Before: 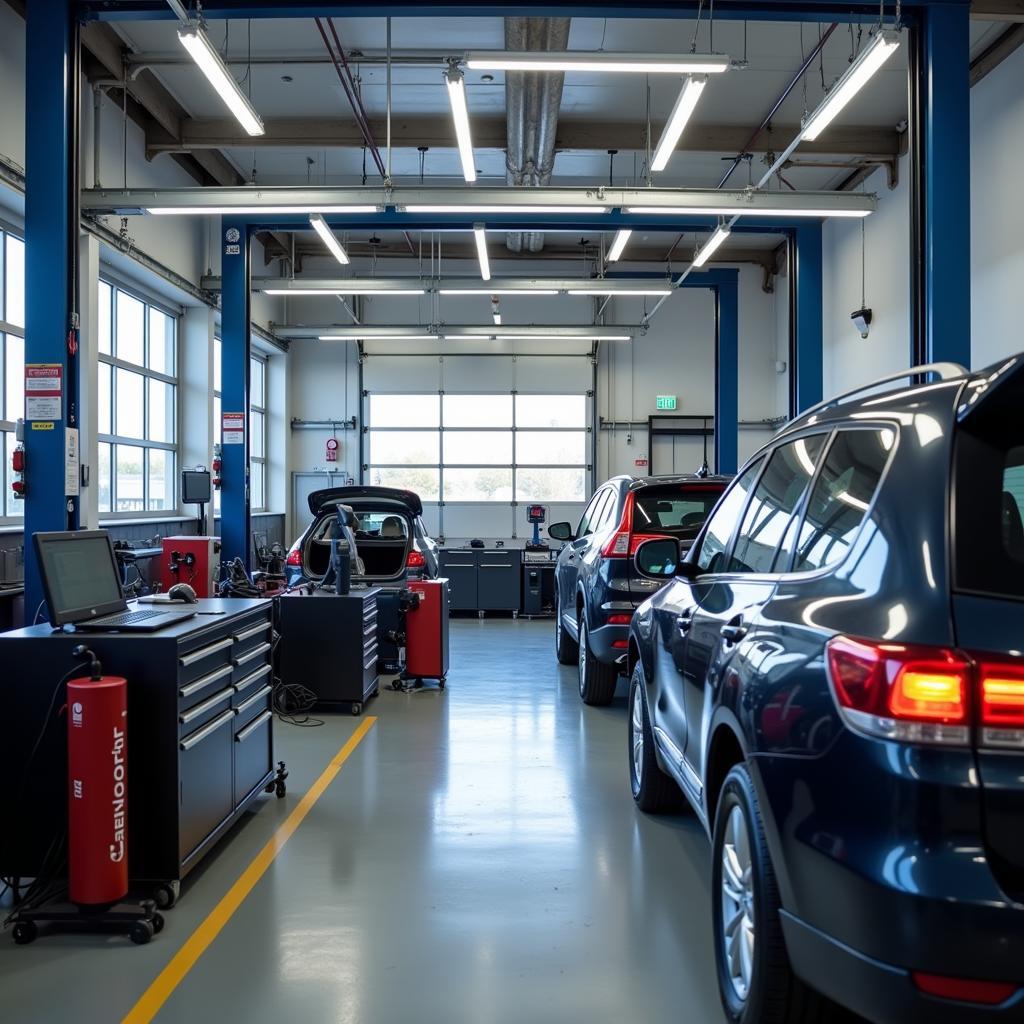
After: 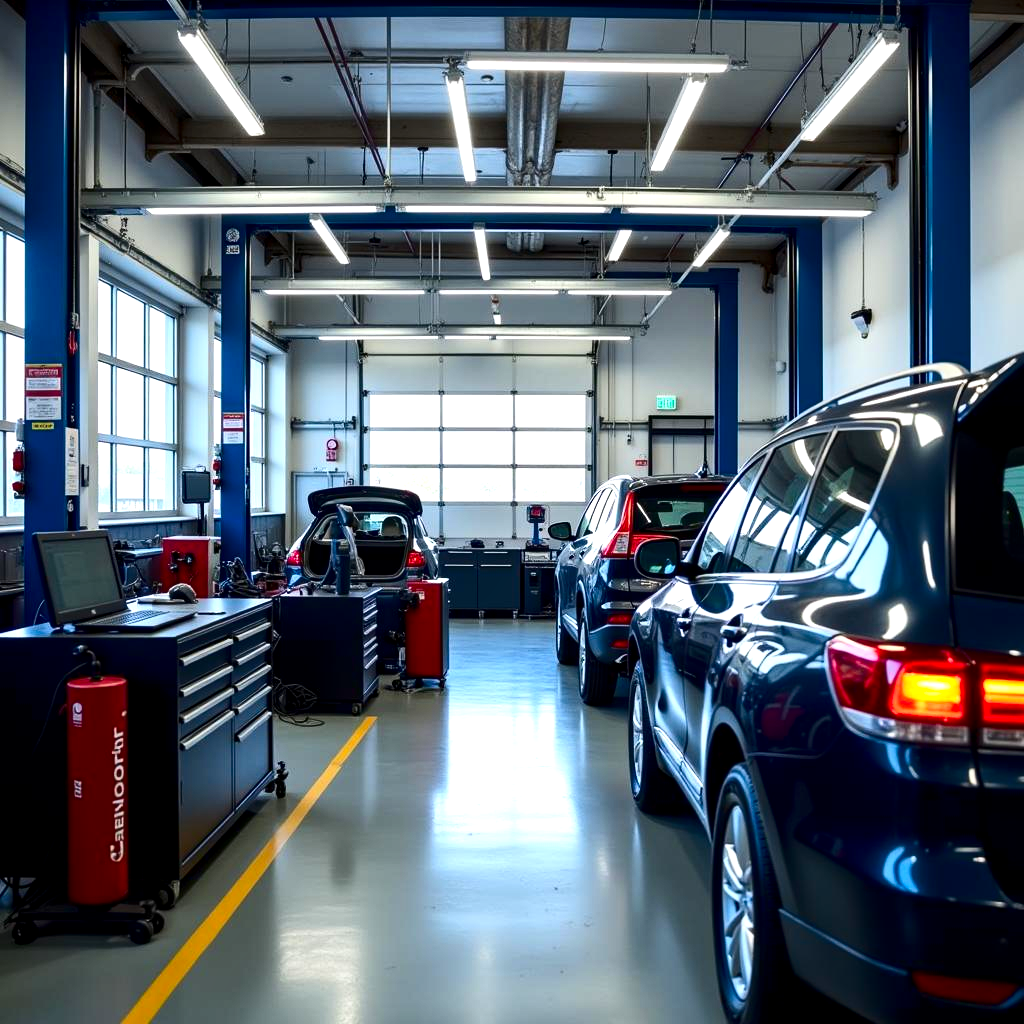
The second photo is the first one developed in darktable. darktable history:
exposure: black level correction 0.001, exposure 0.5 EV, compensate exposure bias true, compensate highlight preservation false
local contrast: highlights 100%, shadows 100%, detail 120%, midtone range 0.2
contrast brightness saturation: contrast 0.19, brightness -0.11, saturation 0.21
